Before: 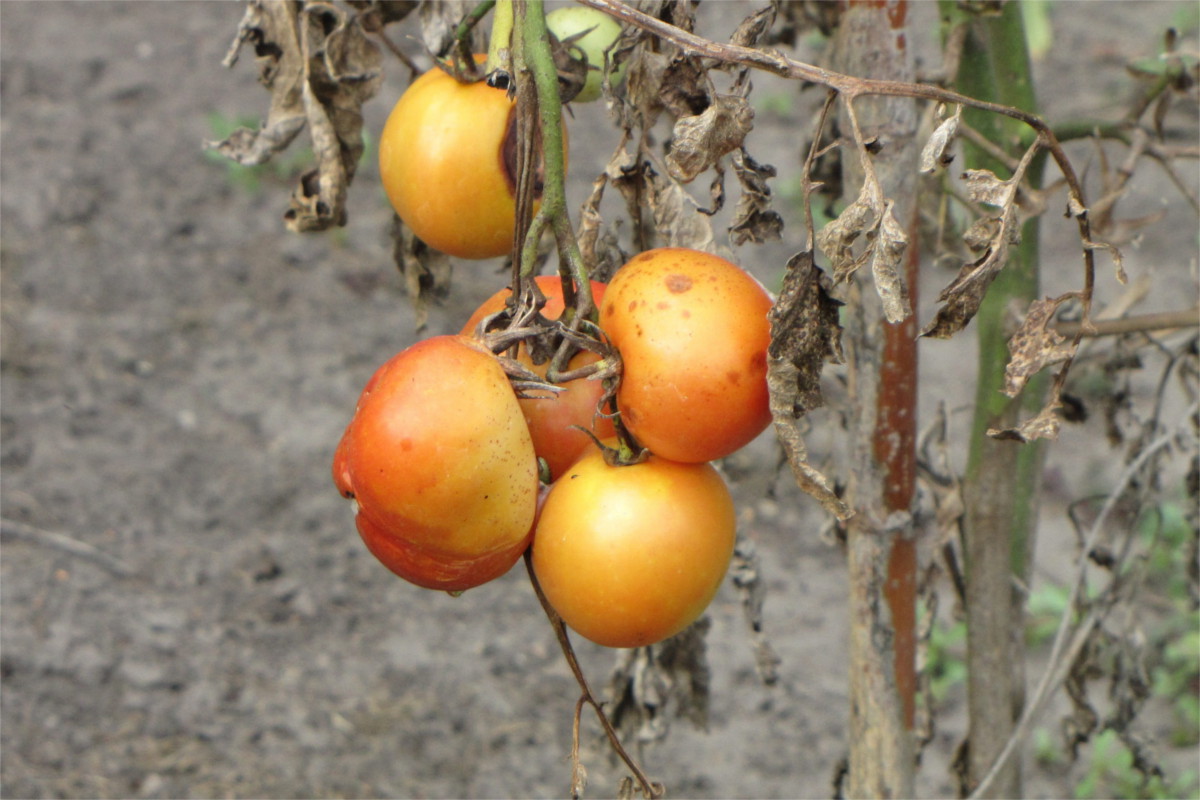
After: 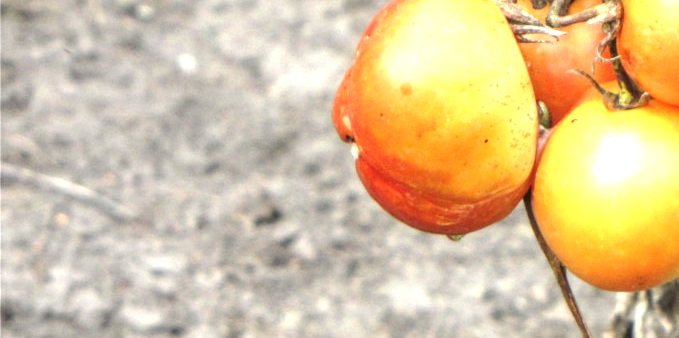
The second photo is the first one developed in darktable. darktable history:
crop: top 44.584%, right 43.396%, bottom 13.1%
local contrast: on, module defaults
exposure: black level correction 0, exposure 1.392 EV, compensate highlight preservation false
